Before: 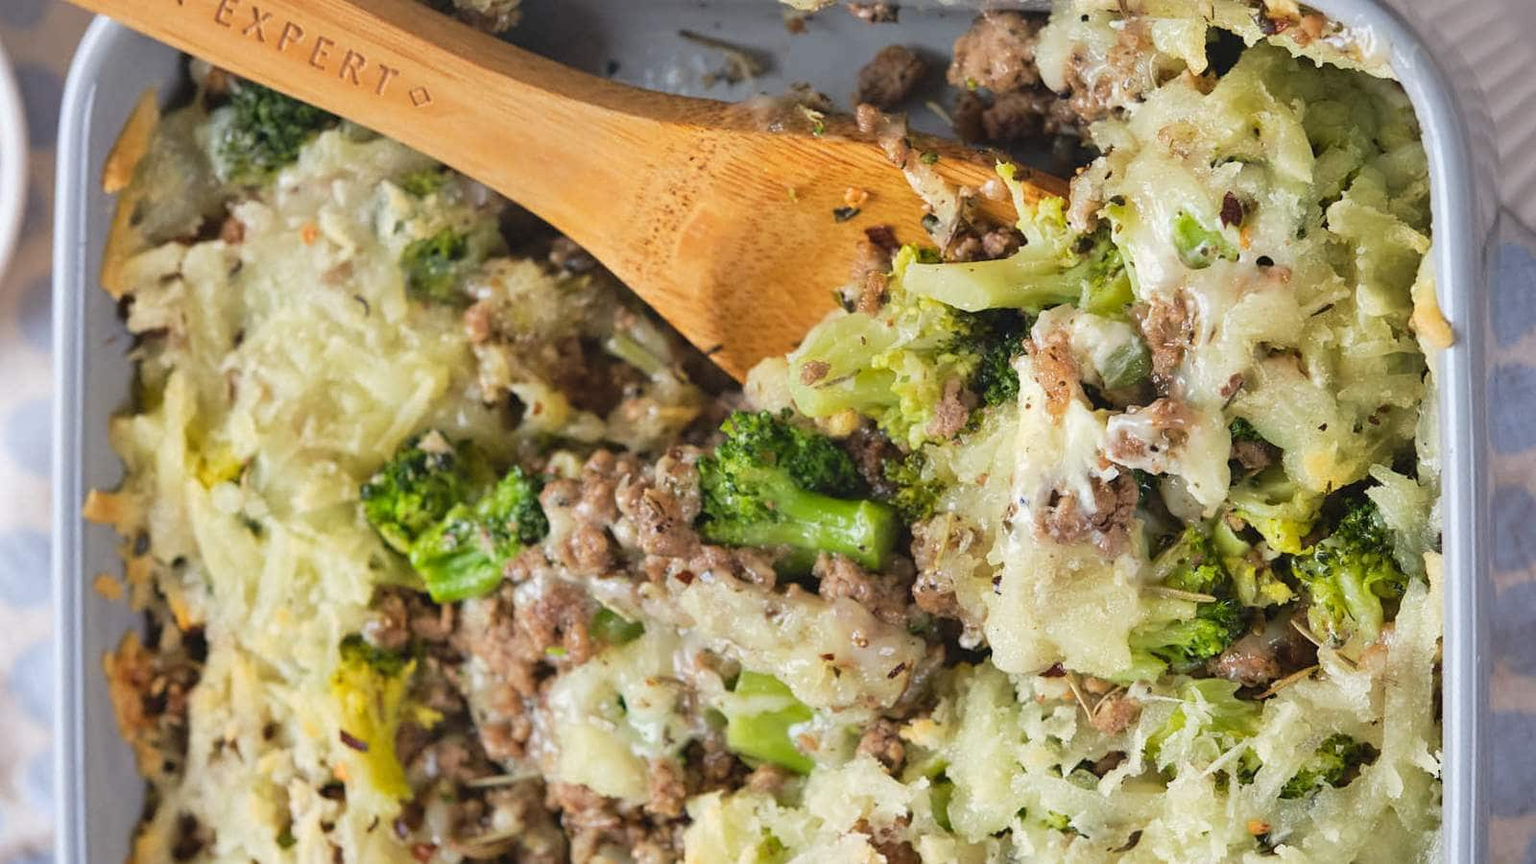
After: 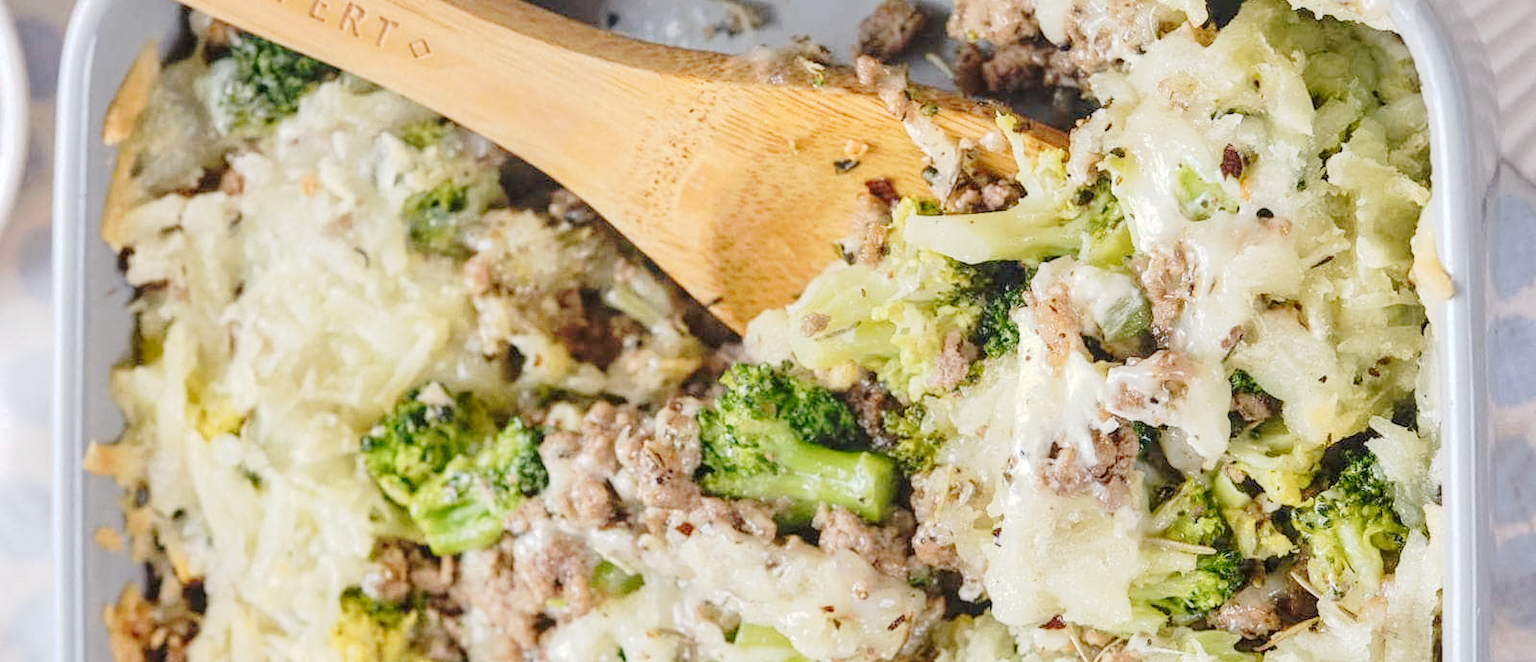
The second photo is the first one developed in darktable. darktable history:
tone curve: curves: ch0 [(0, 0) (0.003, 0.021) (0.011, 0.033) (0.025, 0.059) (0.044, 0.097) (0.069, 0.141) (0.1, 0.186) (0.136, 0.237) (0.177, 0.298) (0.224, 0.378) (0.277, 0.47) (0.335, 0.542) (0.399, 0.605) (0.468, 0.678) (0.543, 0.724) (0.623, 0.787) (0.709, 0.829) (0.801, 0.875) (0.898, 0.912) (1, 1)], preserve colors none
crop: top 5.667%, bottom 17.637%
local contrast: detail 130%
